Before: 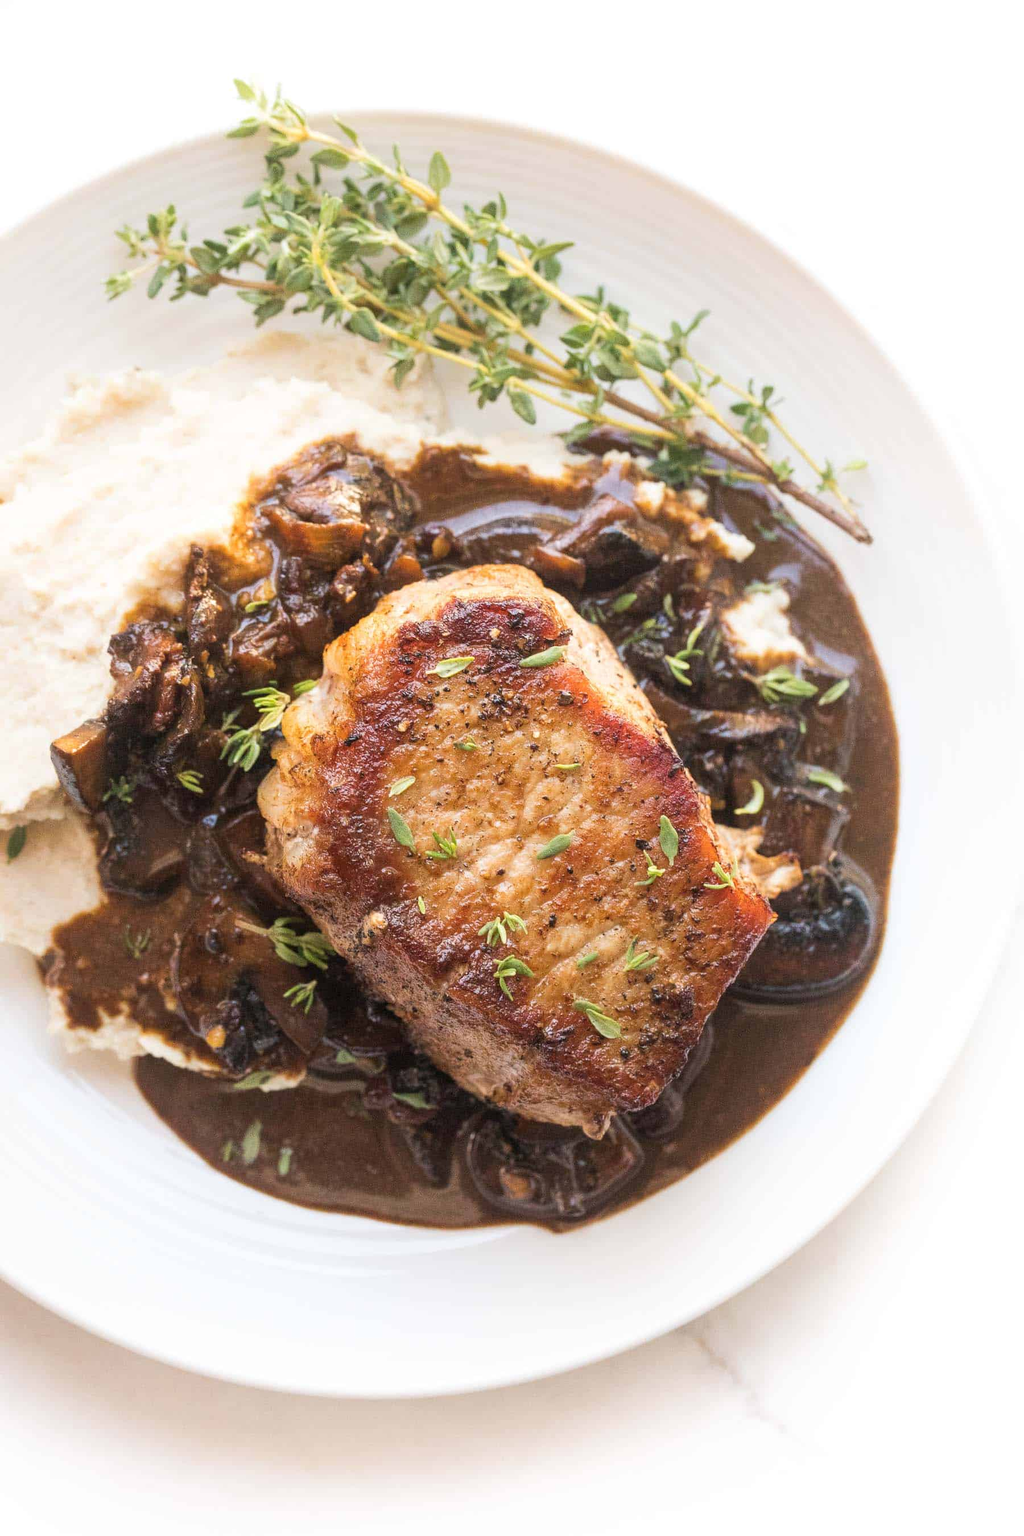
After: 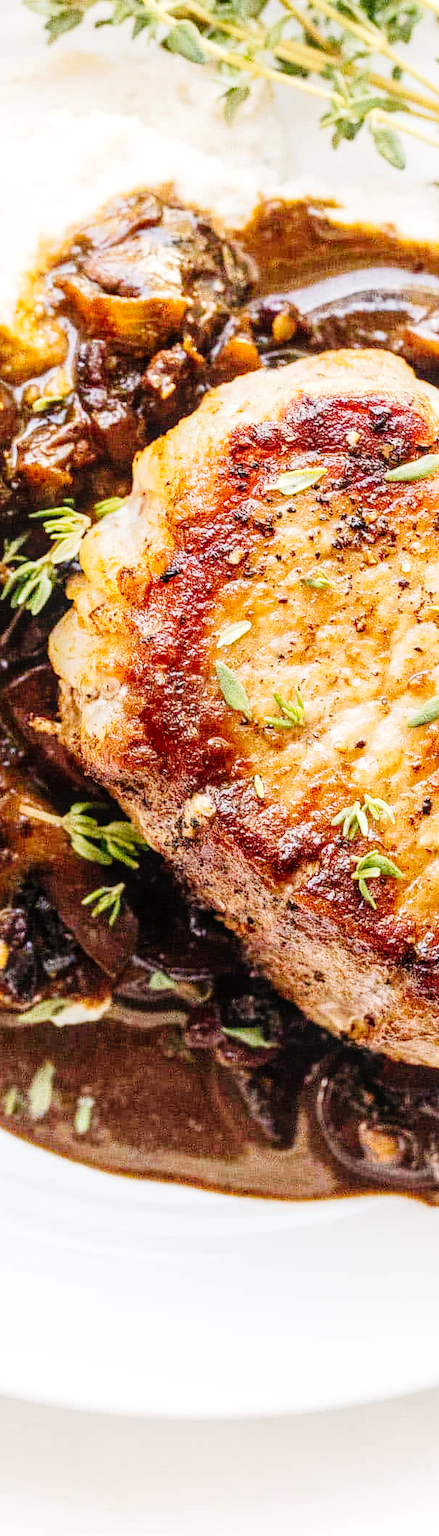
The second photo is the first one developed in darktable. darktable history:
tone curve: curves: ch0 [(0, 0) (0.003, 0.001) (0.011, 0.004) (0.025, 0.008) (0.044, 0.015) (0.069, 0.022) (0.1, 0.031) (0.136, 0.052) (0.177, 0.101) (0.224, 0.181) (0.277, 0.289) (0.335, 0.418) (0.399, 0.541) (0.468, 0.65) (0.543, 0.739) (0.623, 0.817) (0.709, 0.882) (0.801, 0.919) (0.898, 0.958) (1, 1)], preserve colors none
local contrast: on, module defaults
crop and rotate: left 21.498%, top 19.009%, right 45.015%, bottom 2.983%
